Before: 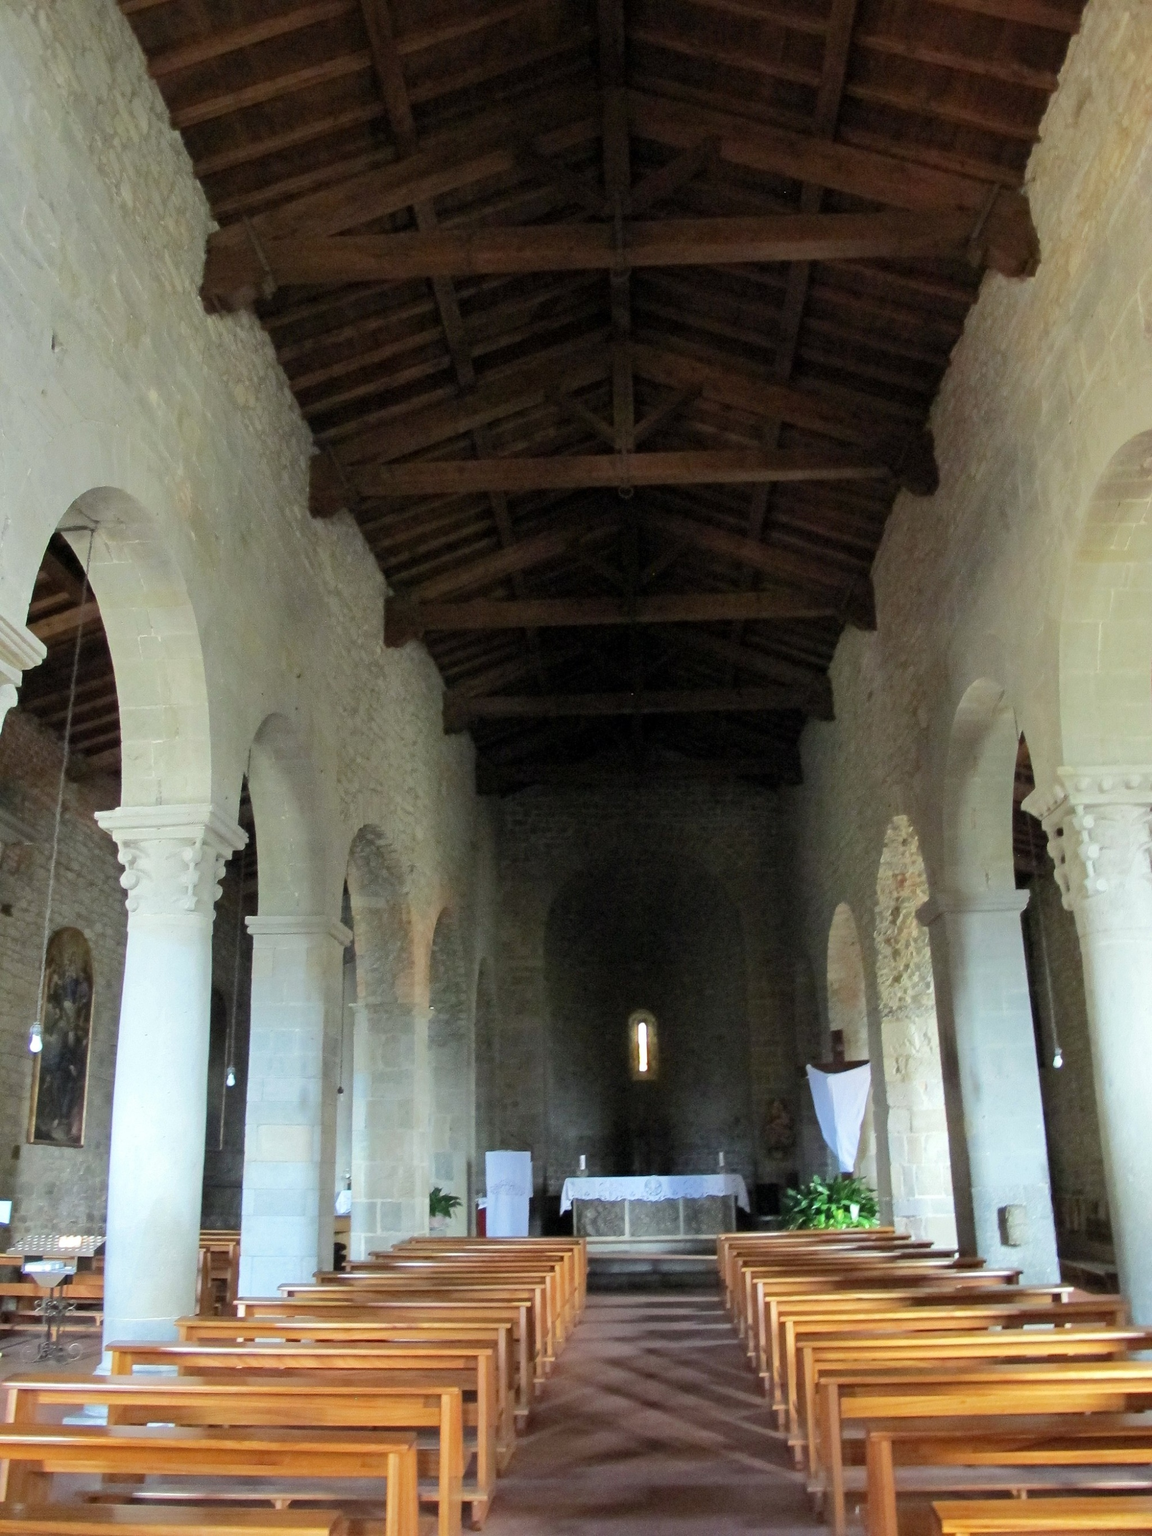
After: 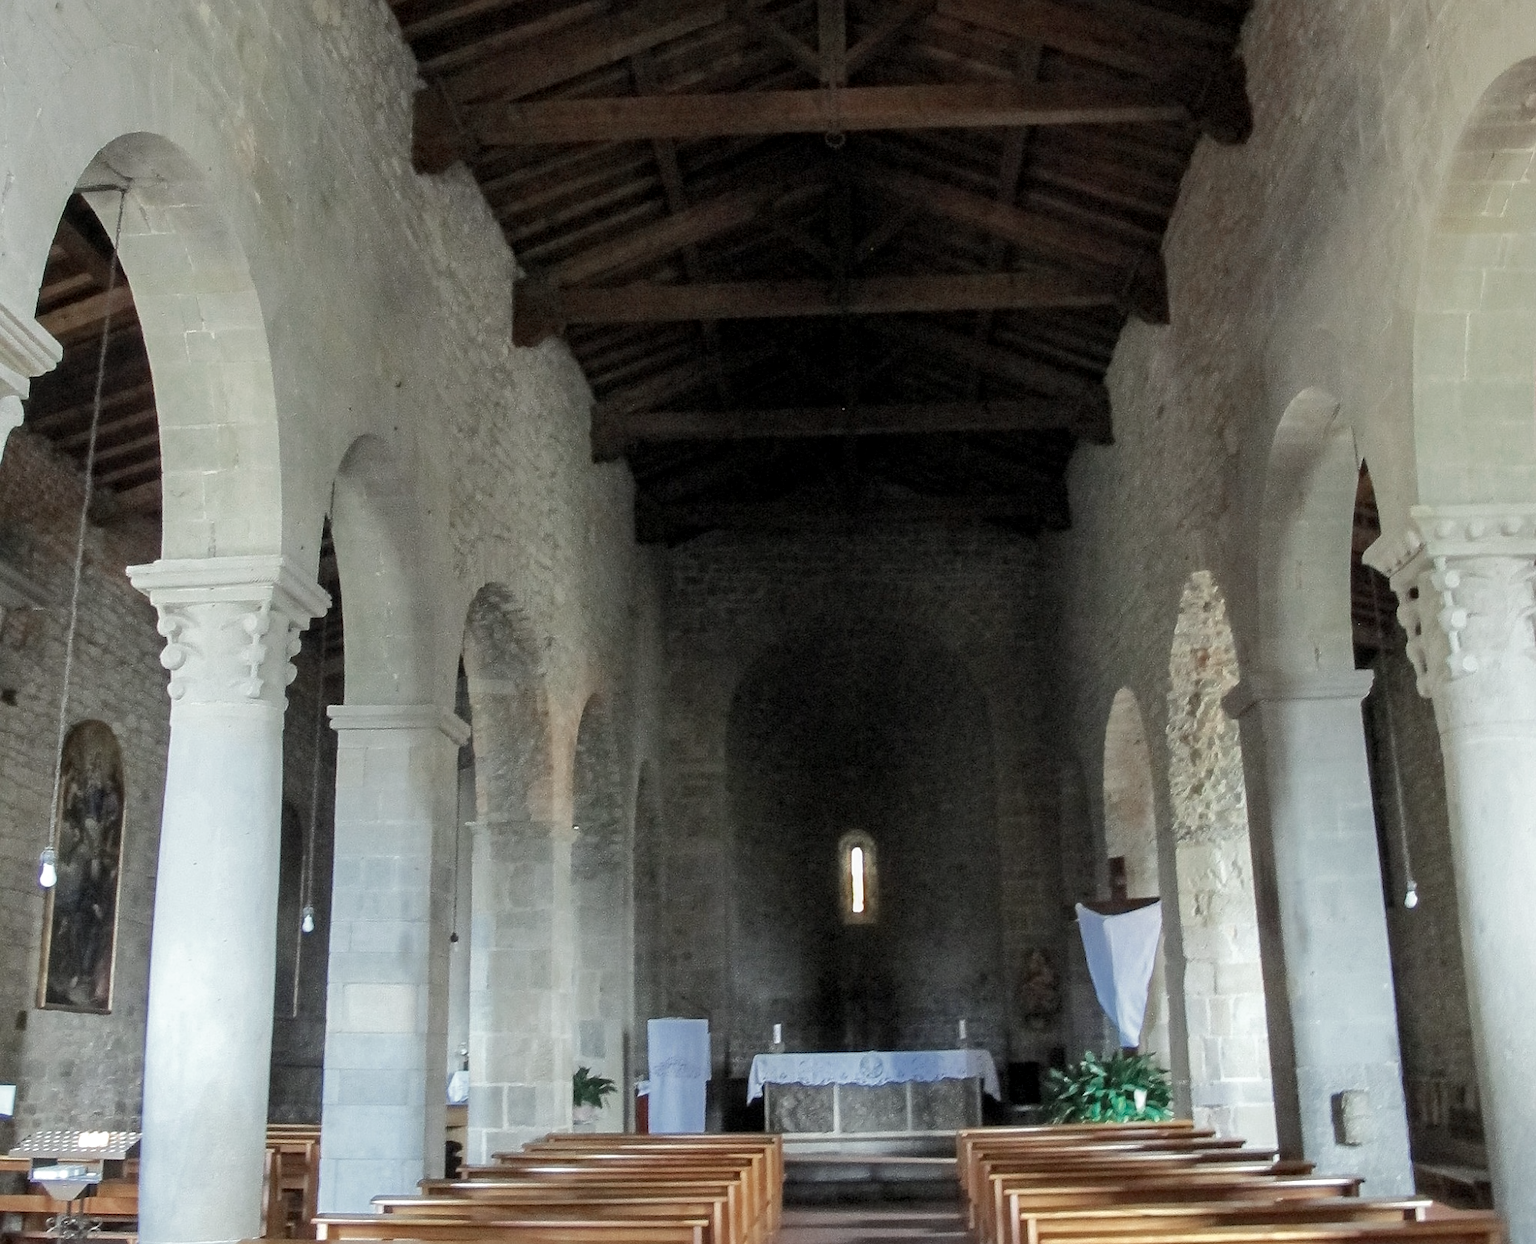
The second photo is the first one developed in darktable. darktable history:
color zones: curves: ch0 [(0, 0.5) (0.125, 0.4) (0.25, 0.5) (0.375, 0.4) (0.5, 0.4) (0.625, 0.35) (0.75, 0.35) (0.875, 0.5)]; ch1 [(0, 0.35) (0.125, 0.45) (0.25, 0.35) (0.375, 0.35) (0.5, 0.35) (0.625, 0.35) (0.75, 0.45) (0.875, 0.35)]; ch2 [(0, 0.6) (0.125, 0.5) (0.25, 0.5) (0.375, 0.6) (0.5, 0.6) (0.625, 0.5) (0.75, 0.5) (0.875, 0.5)], mix 29.83%
crop and rotate: top 25.245%, bottom 13.992%
sharpen: radius 1.01
local contrast: on, module defaults
contrast brightness saturation: saturation -0.055
